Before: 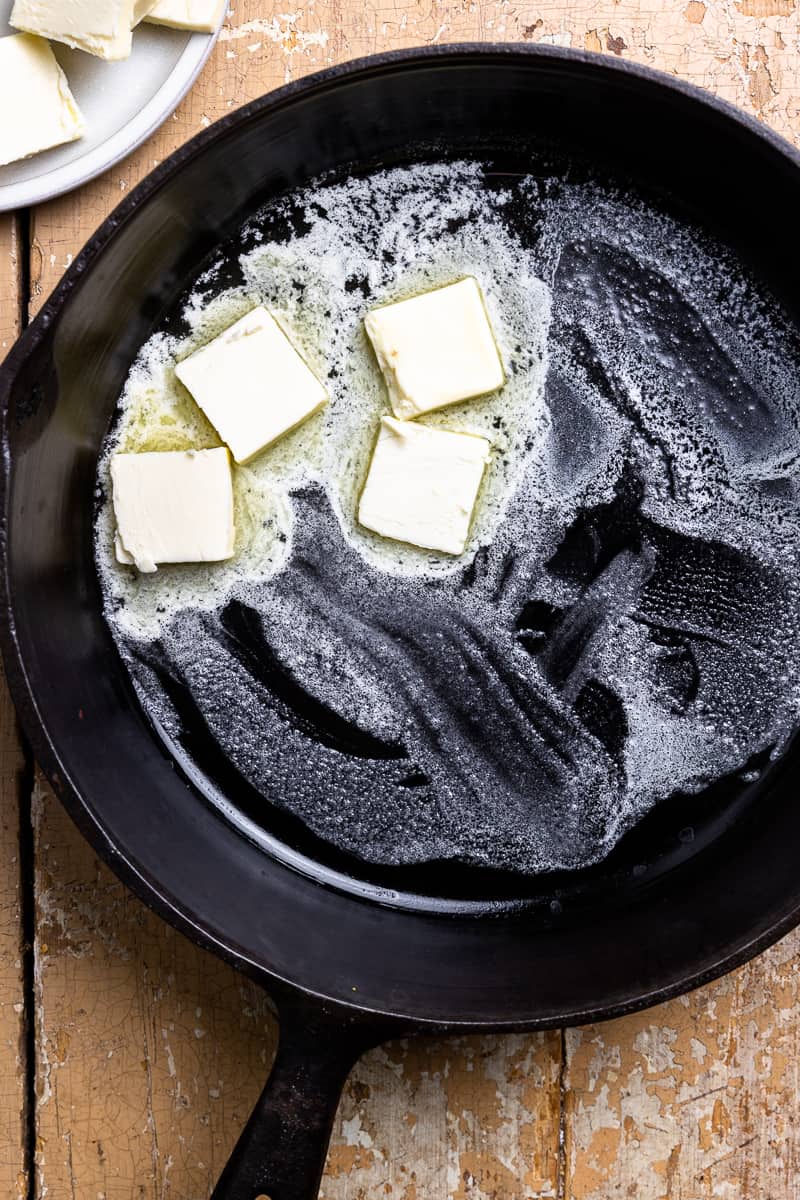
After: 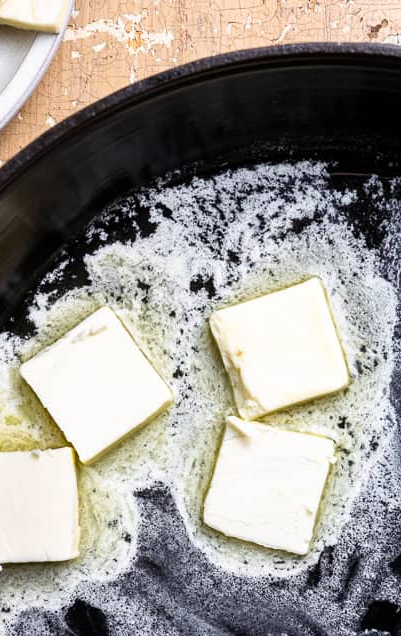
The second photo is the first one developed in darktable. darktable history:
crop: left 19.392%, right 30.381%, bottom 46.974%
